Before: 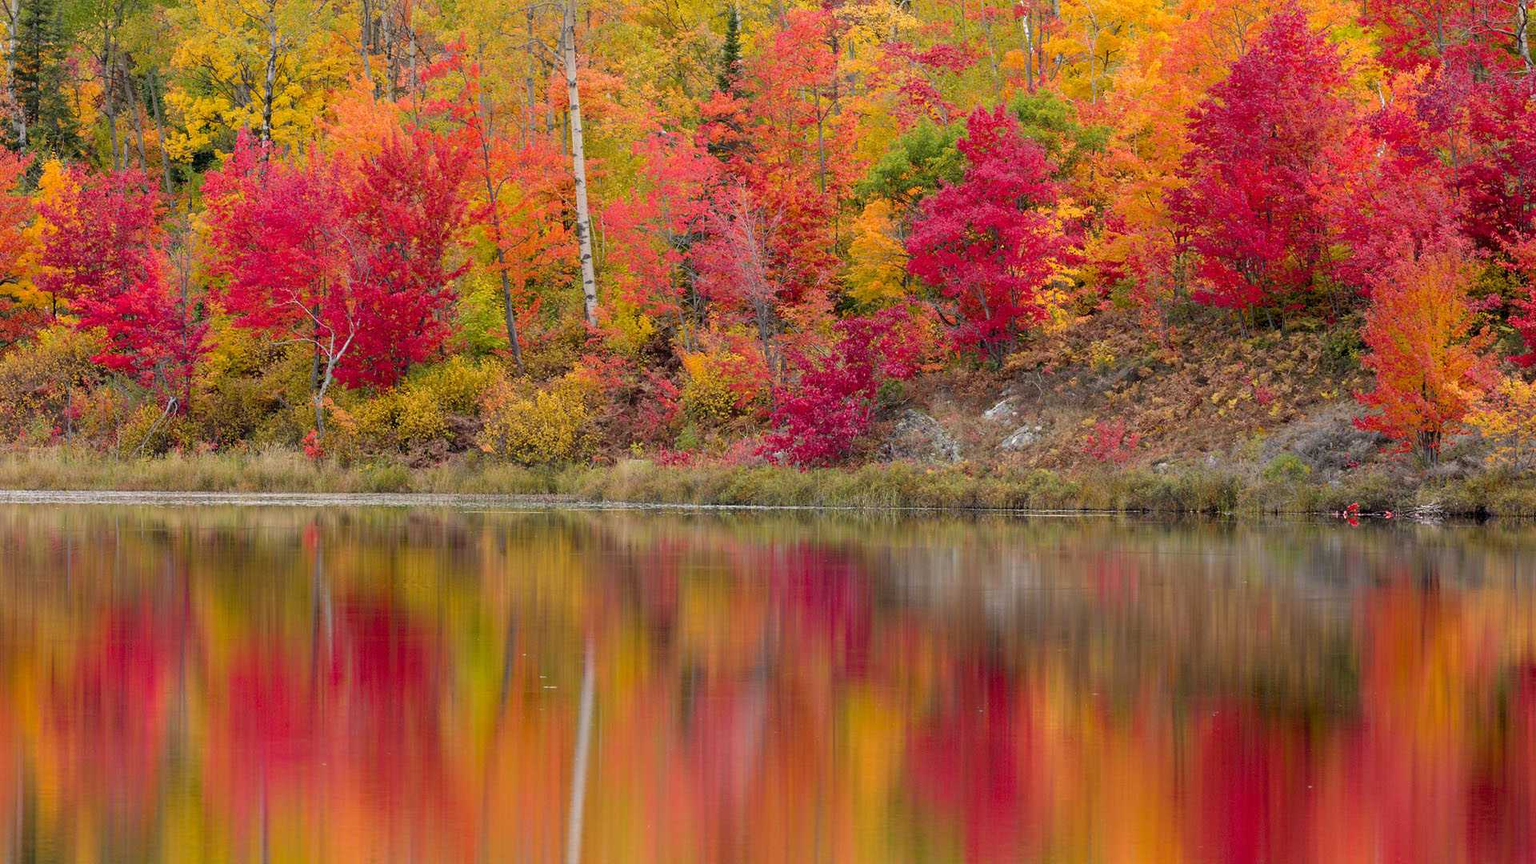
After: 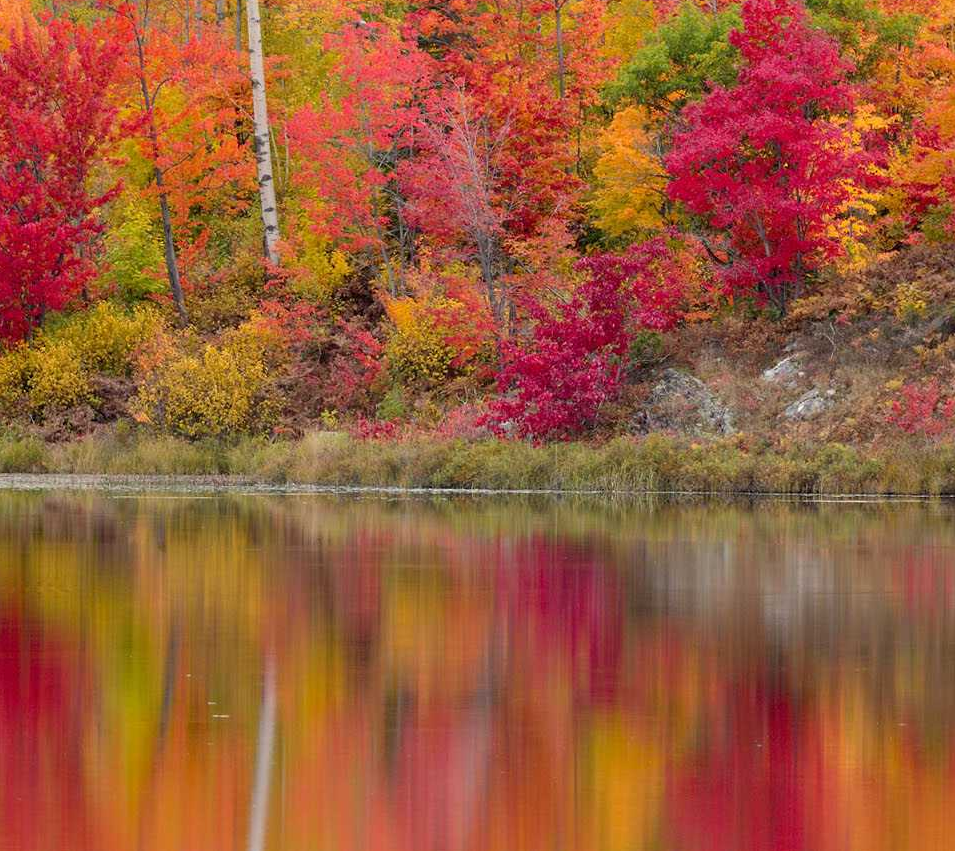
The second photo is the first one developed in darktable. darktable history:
crop and rotate: angle 0.021°, left 24.337%, top 13.229%, right 25.855%, bottom 7.875%
